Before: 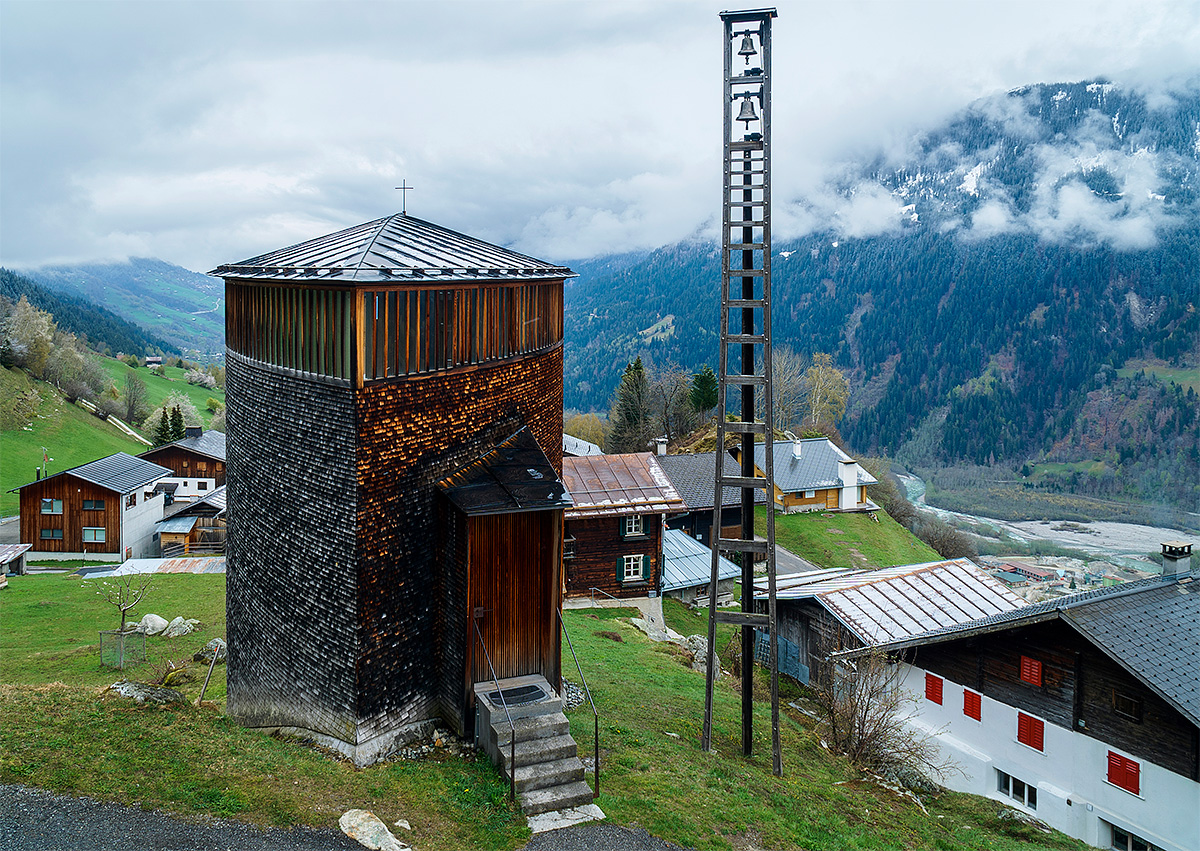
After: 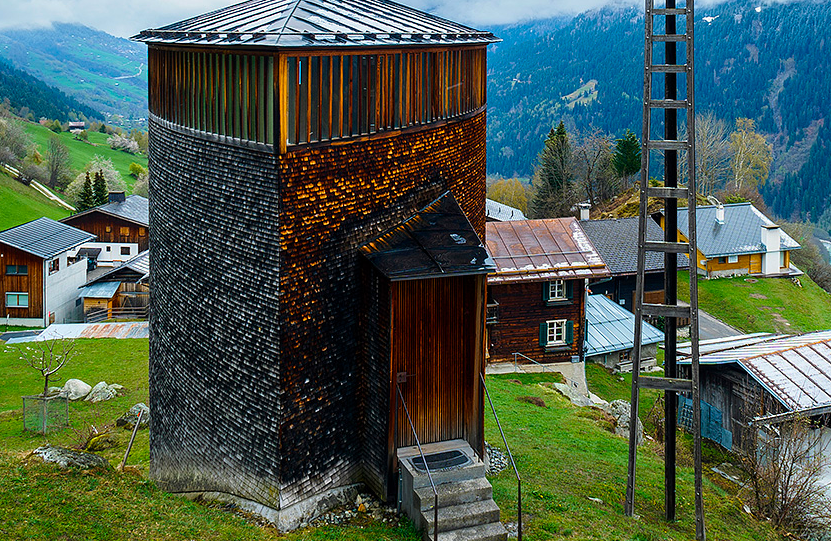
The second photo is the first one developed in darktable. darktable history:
tone equalizer: on, module defaults
crop: left 6.488%, top 27.668%, right 24.183%, bottom 8.656%
white balance: red 1.009, blue 0.985
color balance rgb: perceptual saturation grading › global saturation 25%, global vibrance 20%
